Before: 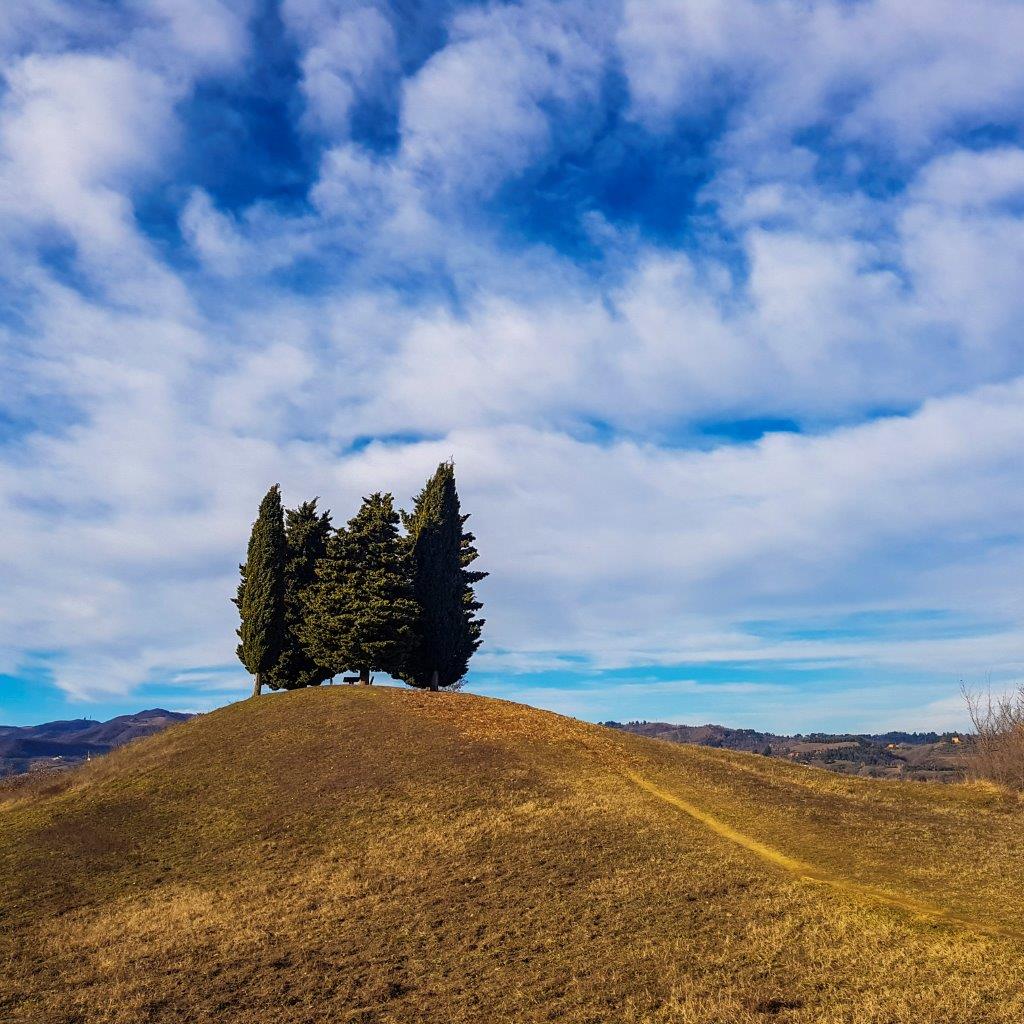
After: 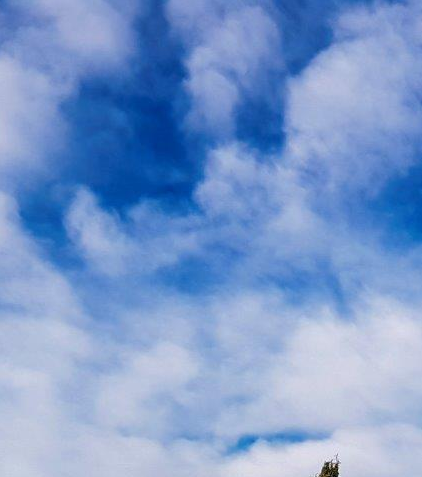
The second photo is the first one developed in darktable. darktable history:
crop and rotate: left 11.302%, top 0.1%, right 47.428%, bottom 53.229%
